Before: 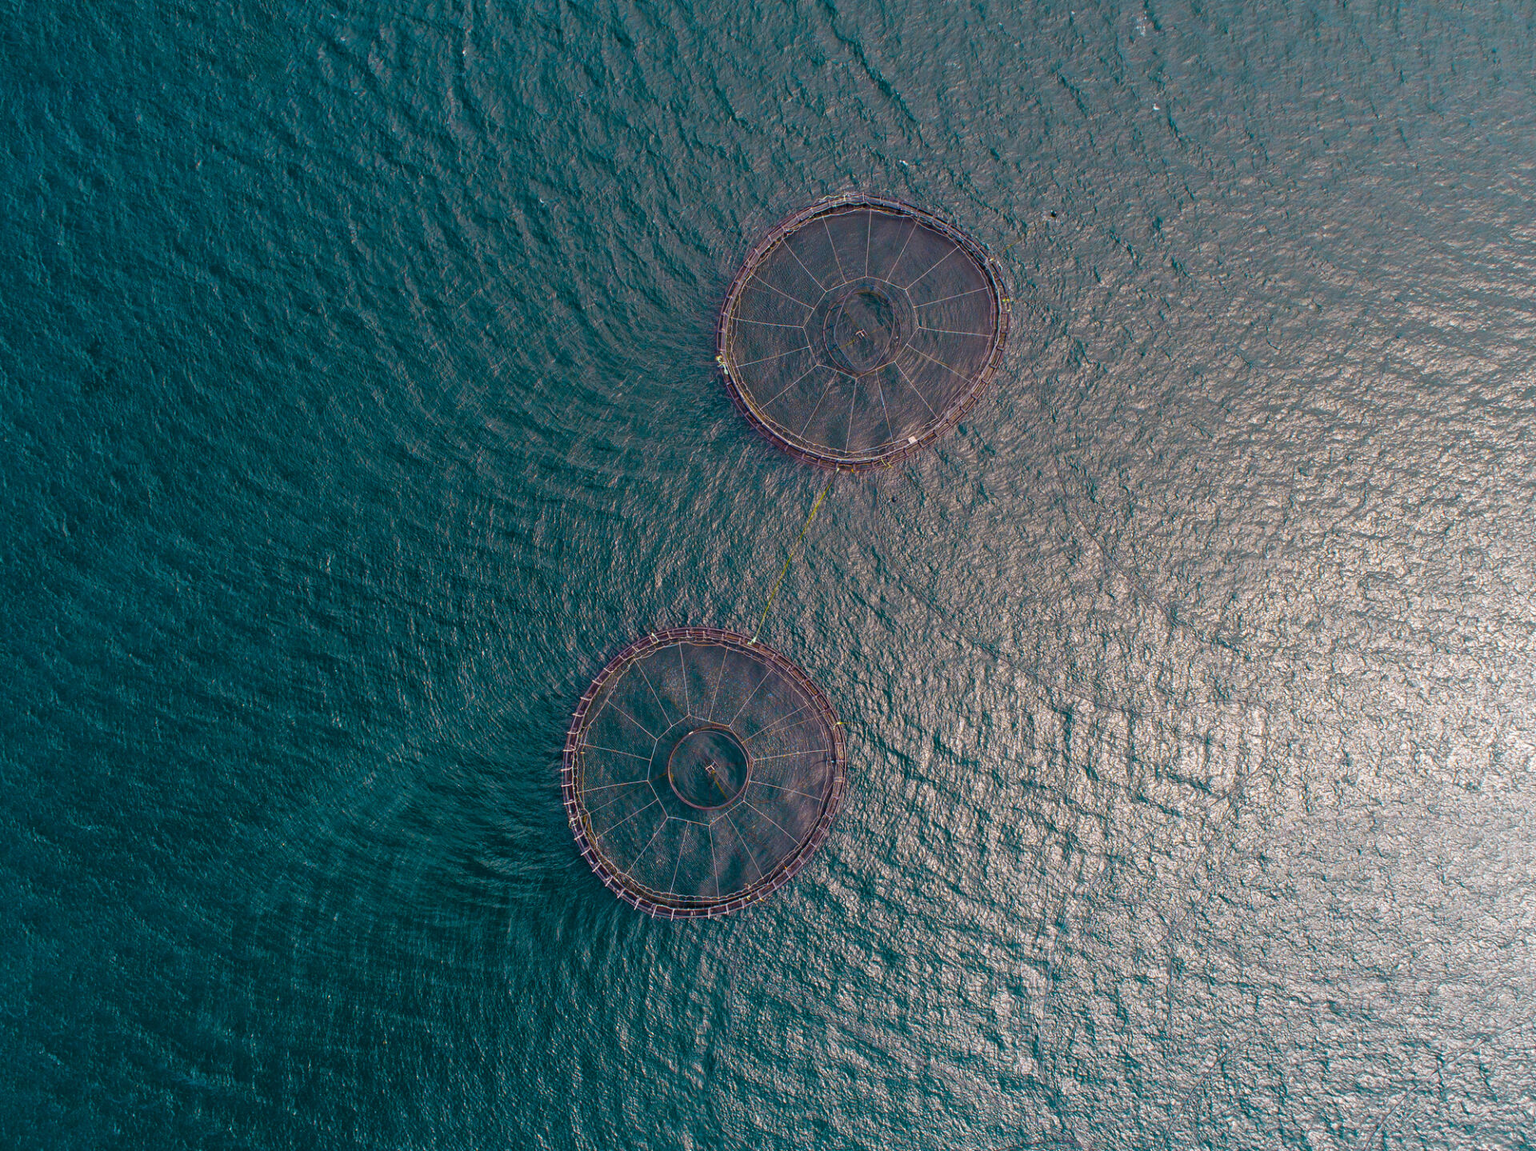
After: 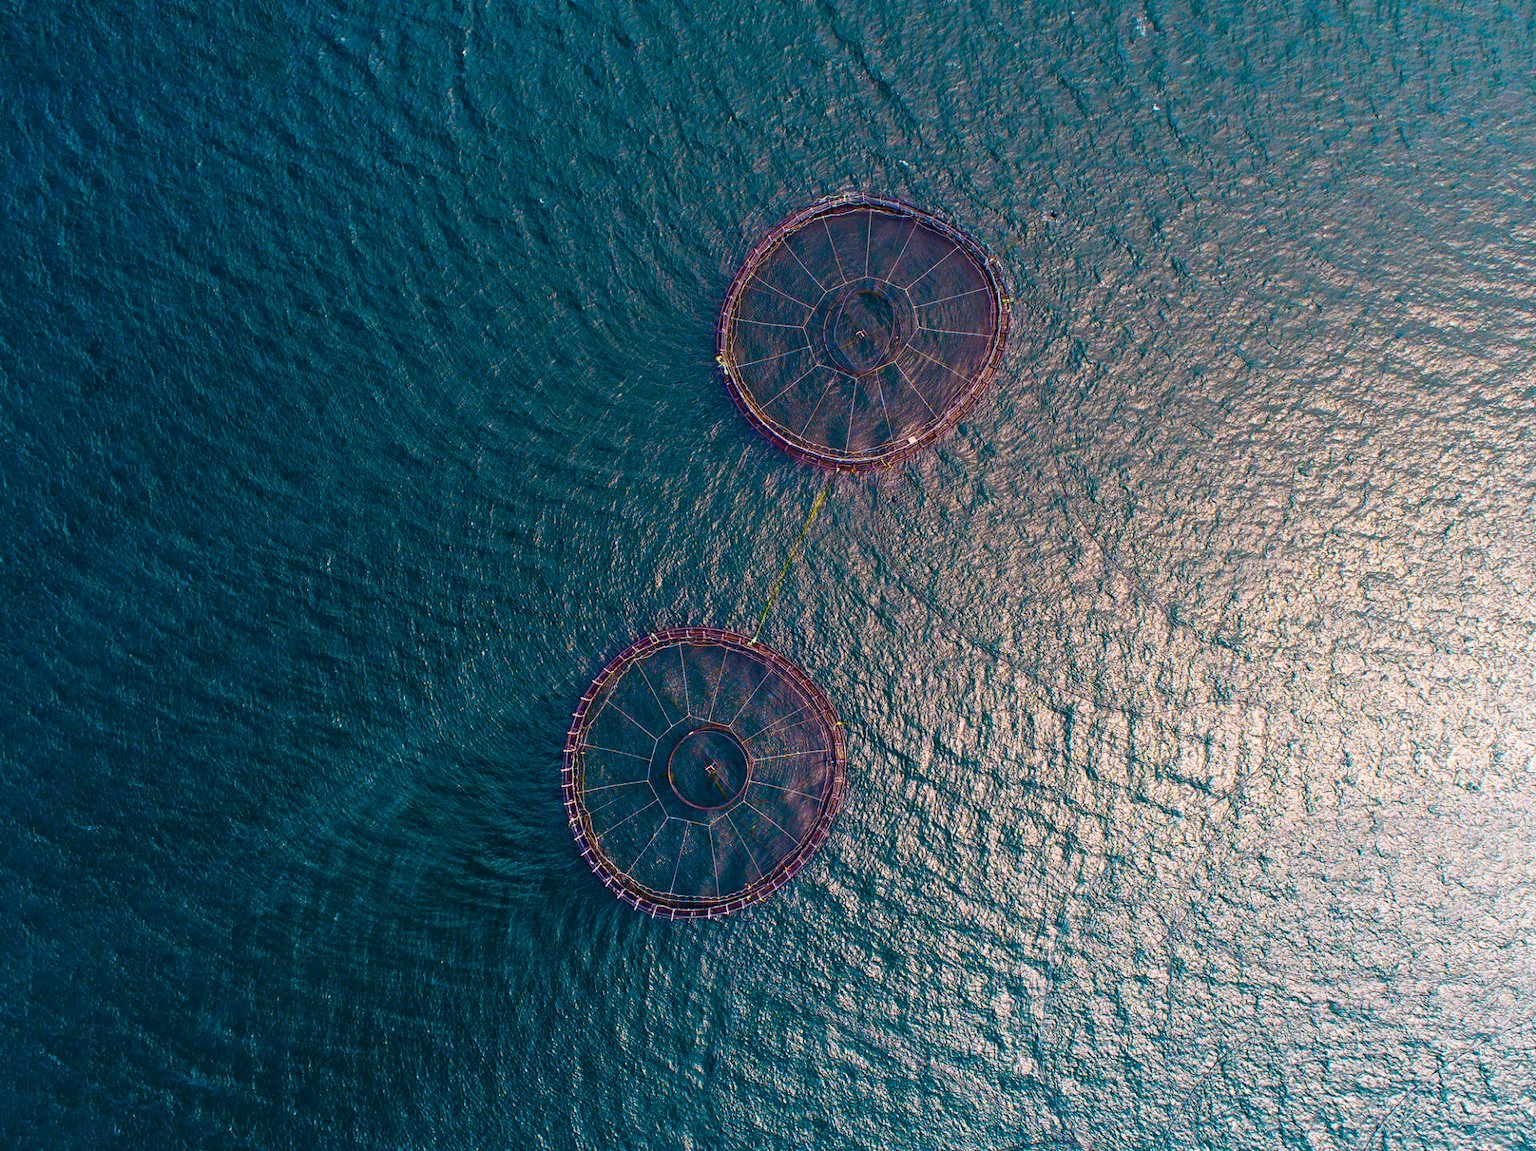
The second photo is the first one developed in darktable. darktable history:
levels: mode automatic
contrast brightness saturation: contrast 0.265, brightness 0.016, saturation 0.885
